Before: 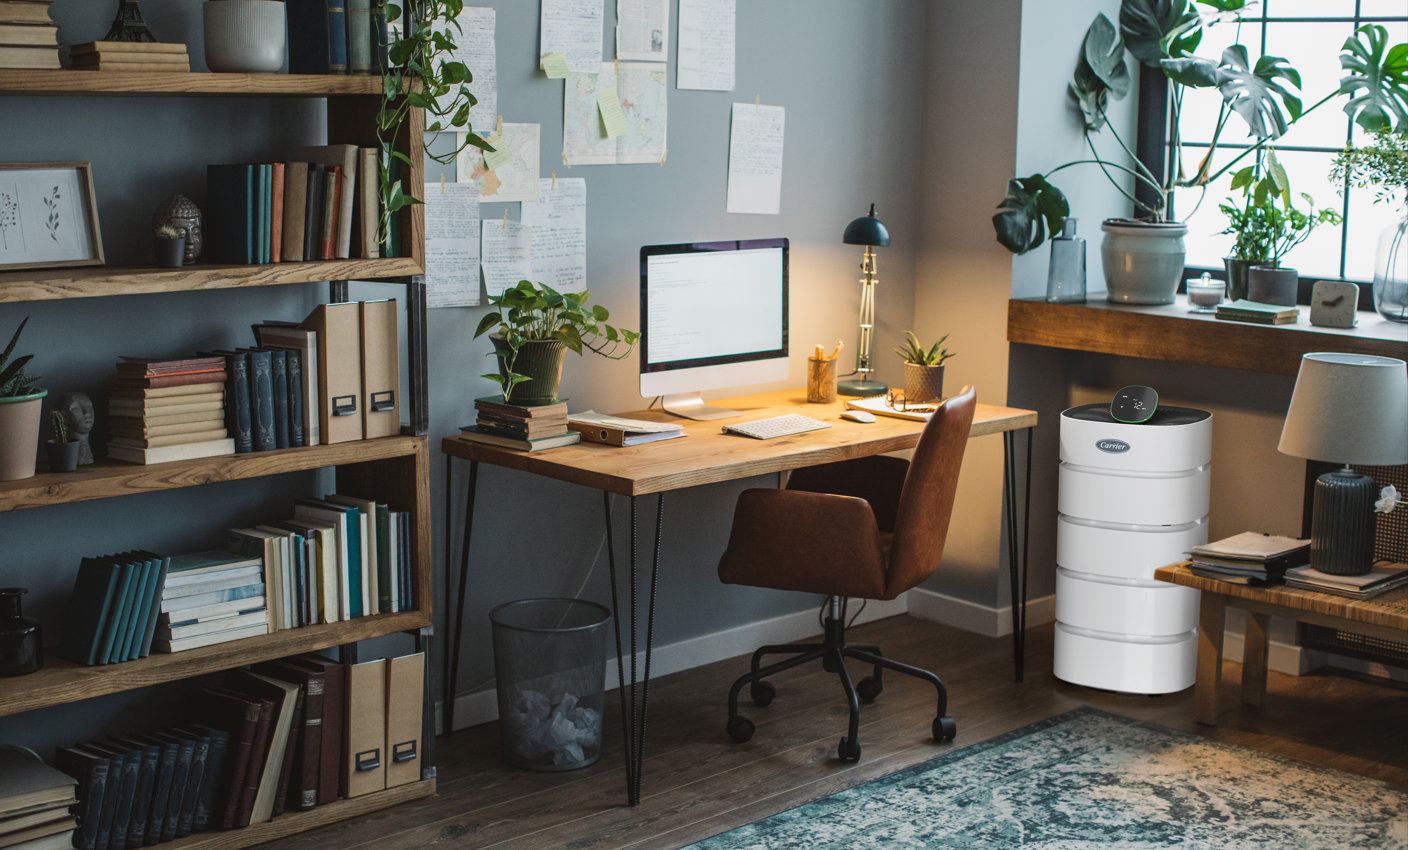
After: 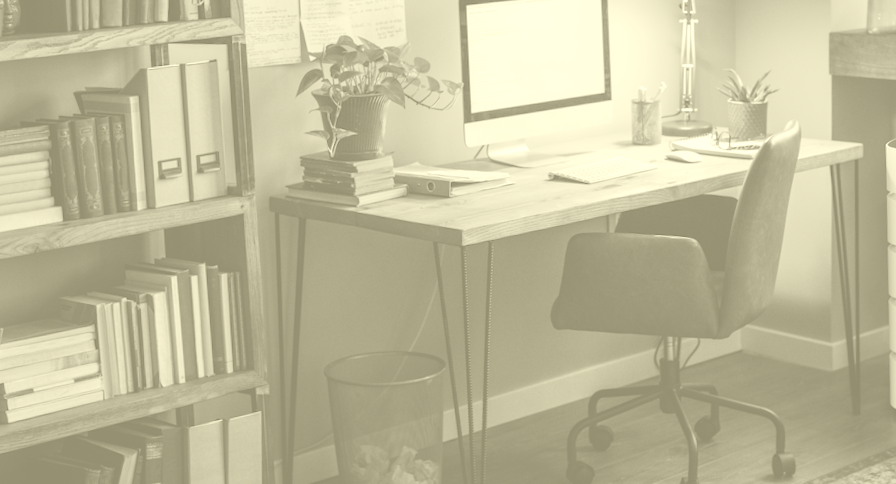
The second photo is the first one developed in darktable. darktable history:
rotate and perspective: rotation -2.56°, automatic cropping off
crop: left 13.312%, top 31.28%, right 24.627%, bottom 15.582%
colorize: hue 43.2°, saturation 40%, version 1
